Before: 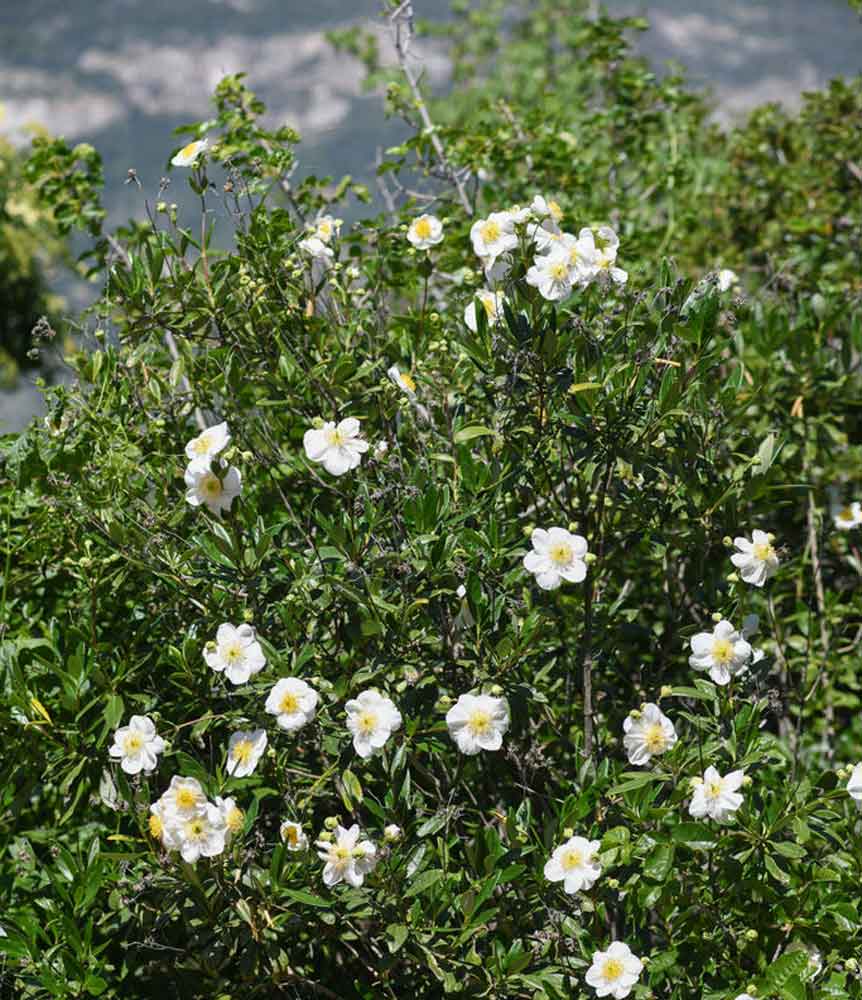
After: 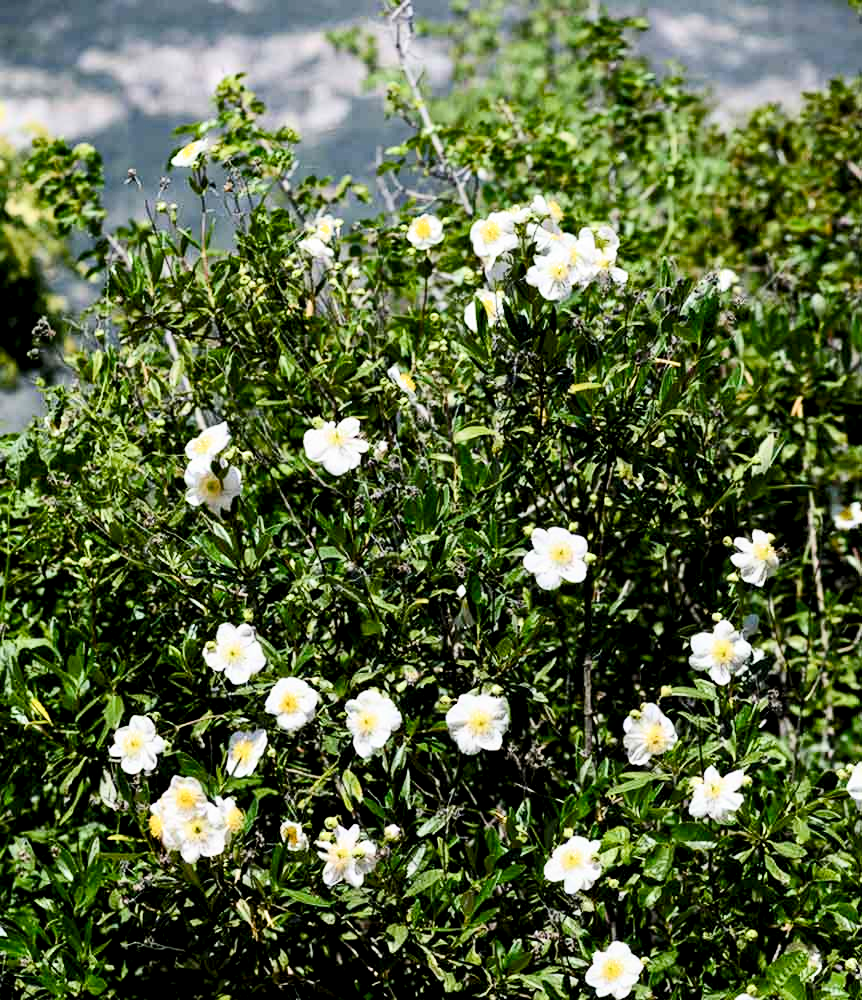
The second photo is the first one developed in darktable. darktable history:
color balance rgb: perceptual saturation grading › global saturation 20%, perceptual saturation grading › highlights -25%, perceptual saturation grading › shadows 25%
contrast brightness saturation: contrast 0.28
rgb levels: levels [[0.013, 0.434, 0.89], [0, 0.5, 1], [0, 0.5, 1]]
filmic rgb: middle gray luminance 18.42%, black relative exposure -11.45 EV, white relative exposure 2.55 EV, threshold 6 EV, target black luminance 0%, hardness 8.41, latitude 99%, contrast 1.084, shadows ↔ highlights balance 0.505%, add noise in highlights 0, preserve chrominance max RGB, color science v3 (2019), use custom middle-gray values true, iterations of high-quality reconstruction 0, contrast in highlights soft, enable highlight reconstruction true
